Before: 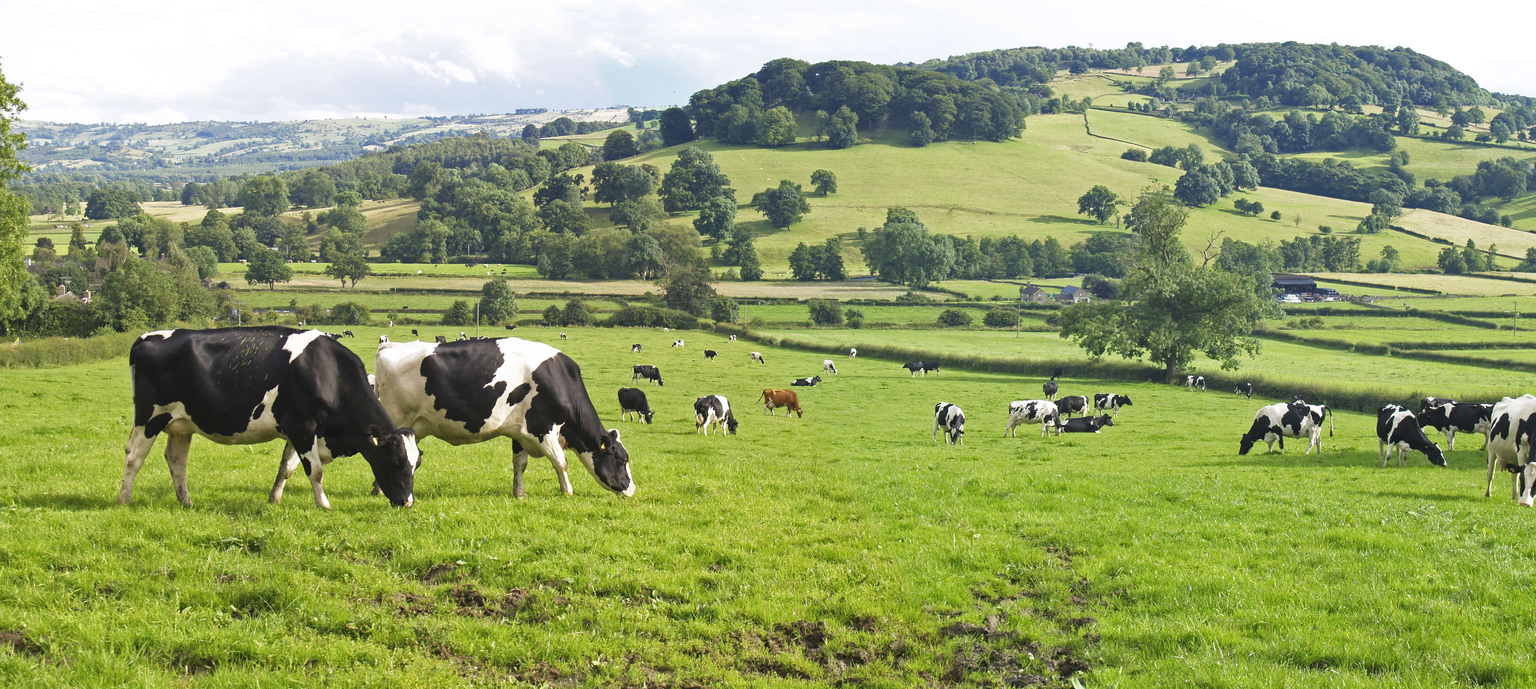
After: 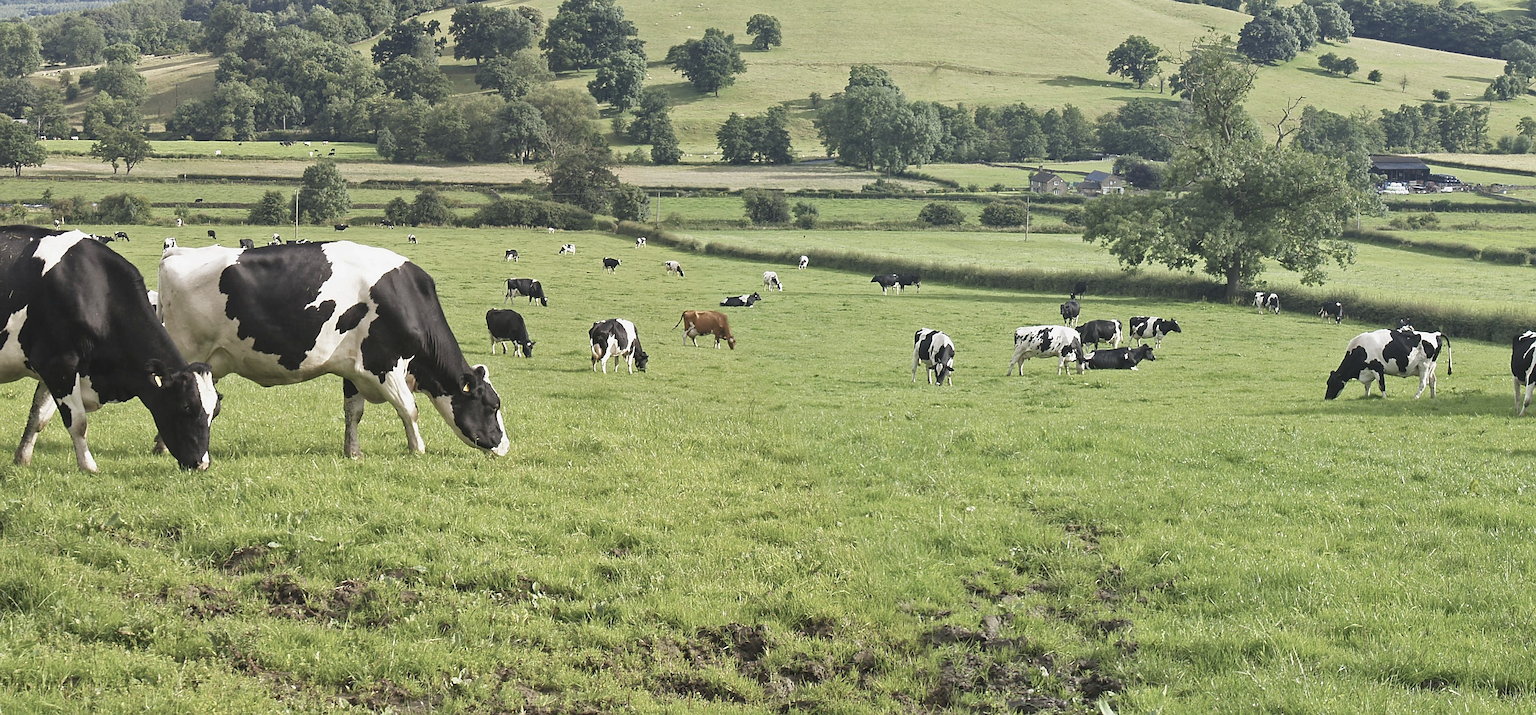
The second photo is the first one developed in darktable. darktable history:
contrast brightness saturation: contrast -0.064, saturation -0.393
sharpen: on, module defaults
crop: left 16.831%, top 23.132%, right 9.14%
